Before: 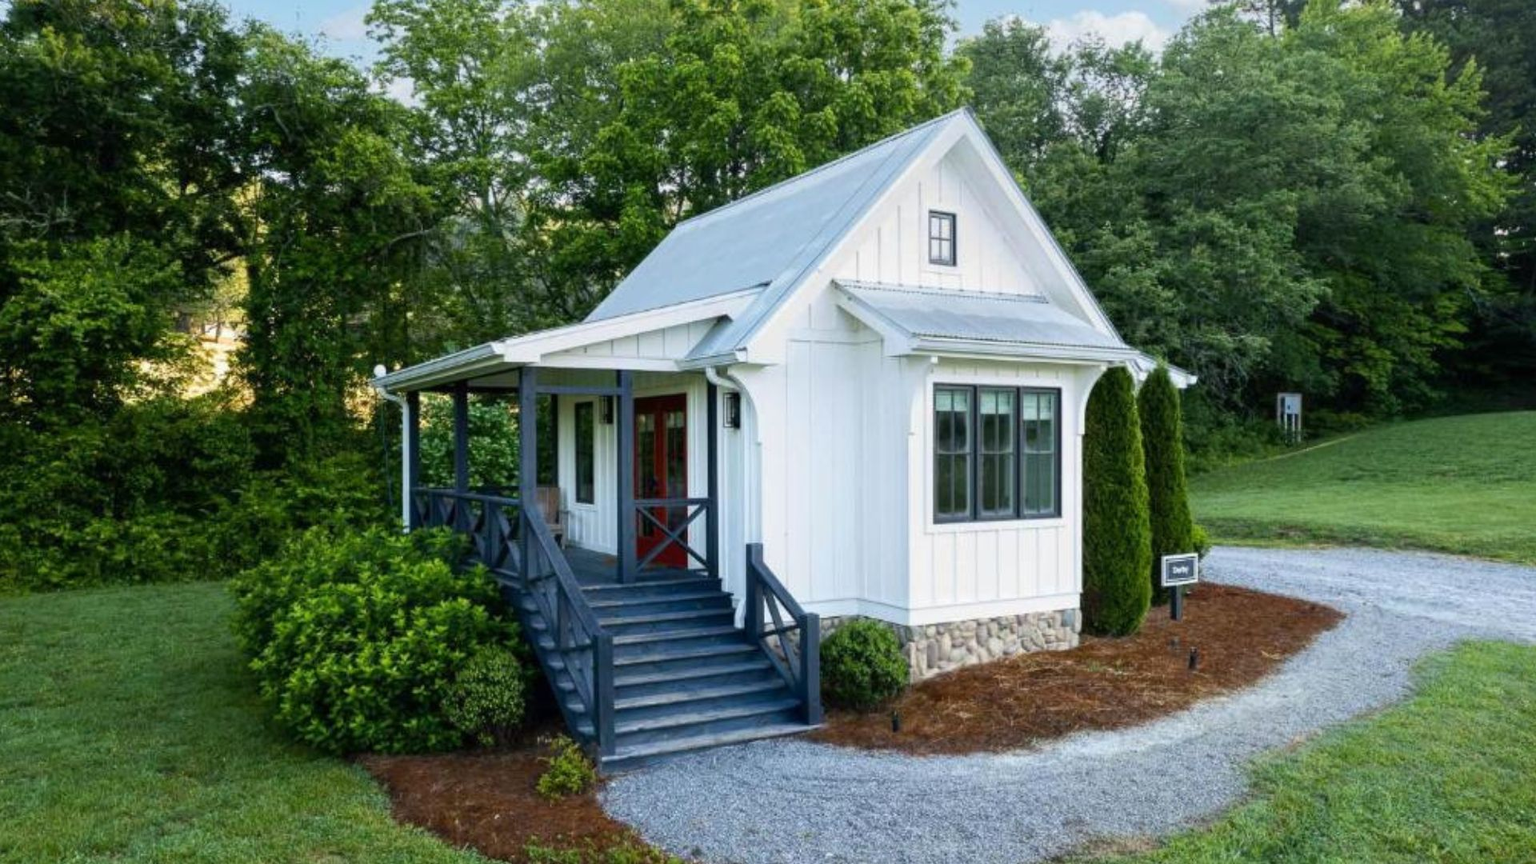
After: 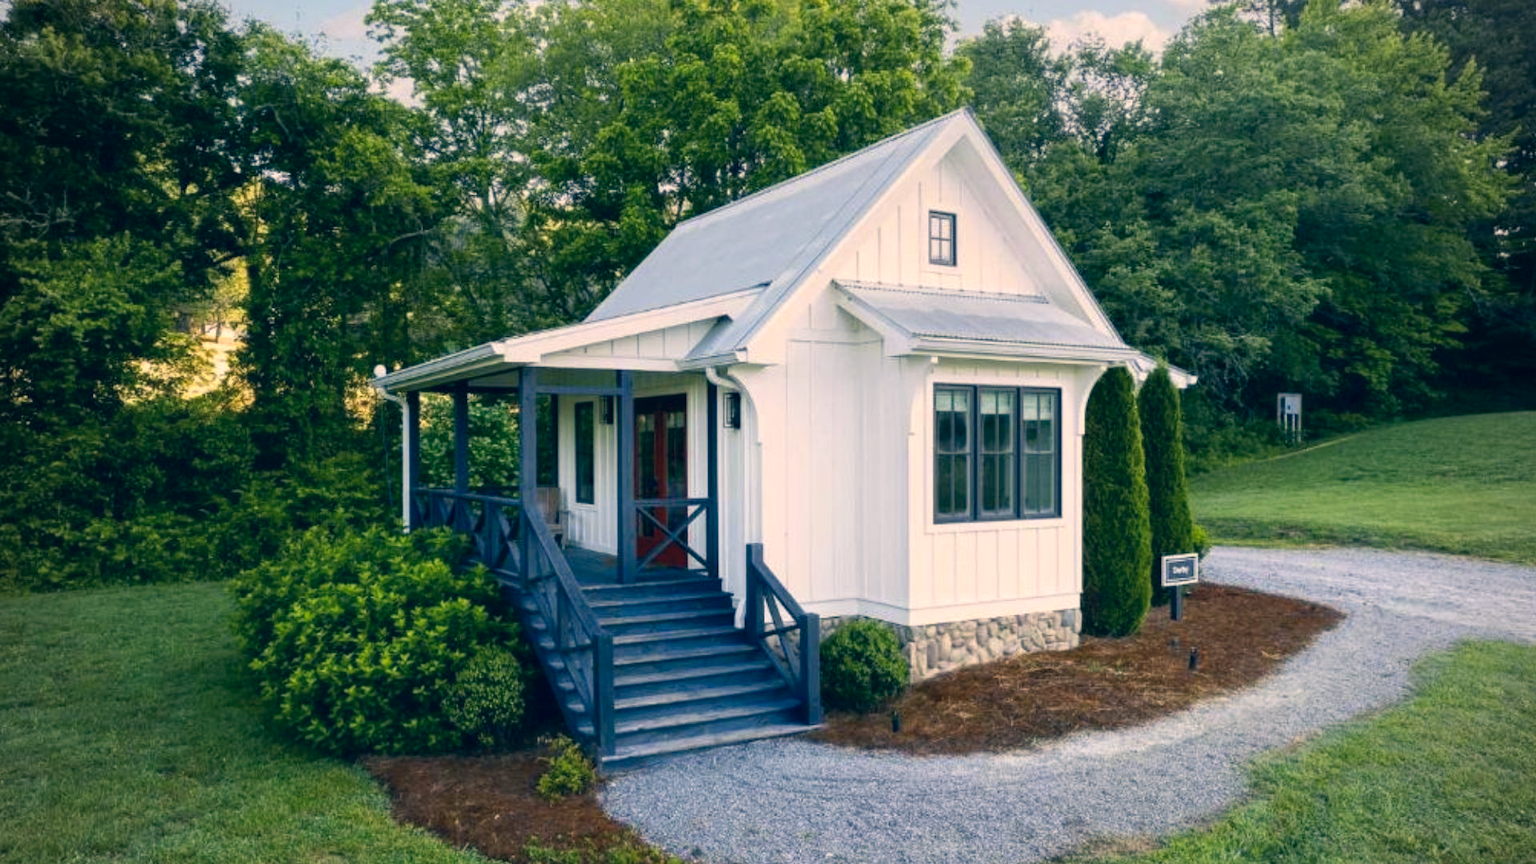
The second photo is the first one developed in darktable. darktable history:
vignetting: fall-off radius 60.91%
color correction: highlights a* 10.37, highlights b* 14.83, shadows a* -9.78, shadows b* -14.9
